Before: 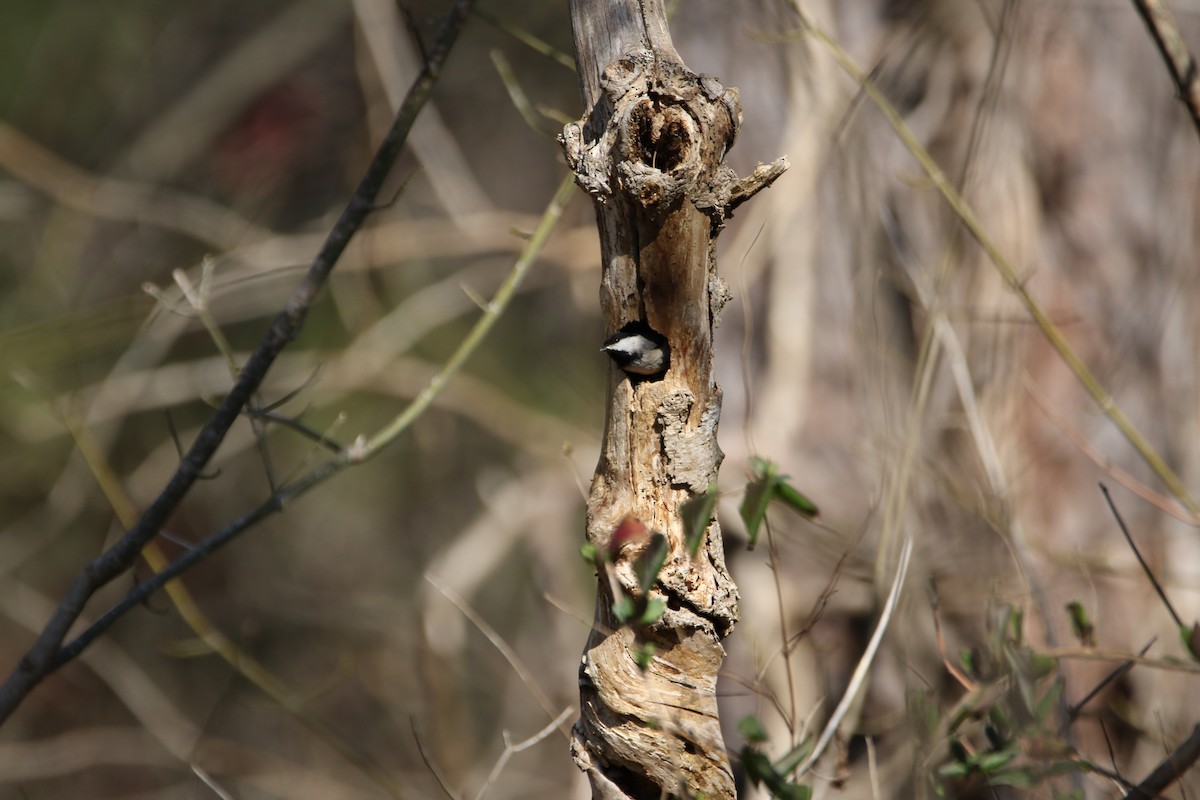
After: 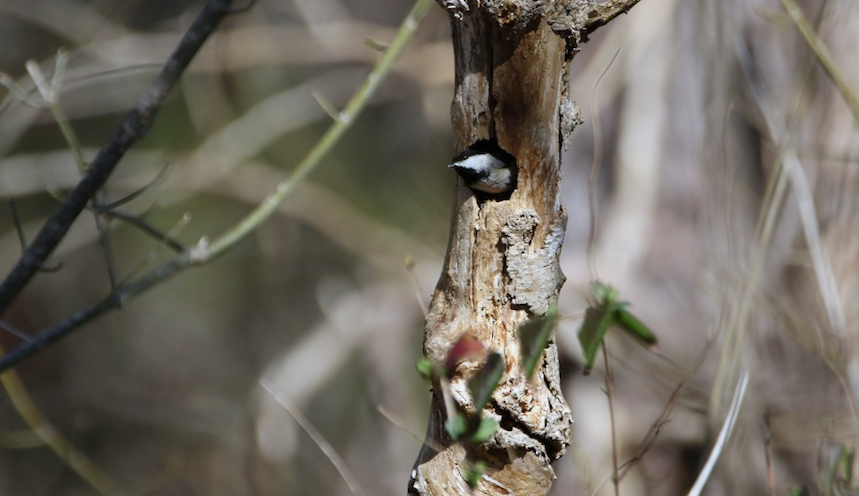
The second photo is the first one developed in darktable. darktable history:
white balance: red 0.931, blue 1.11
crop and rotate: angle -3.37°, left 9.79%, top 20.73%, right 12.42%, bottom 11.82%
